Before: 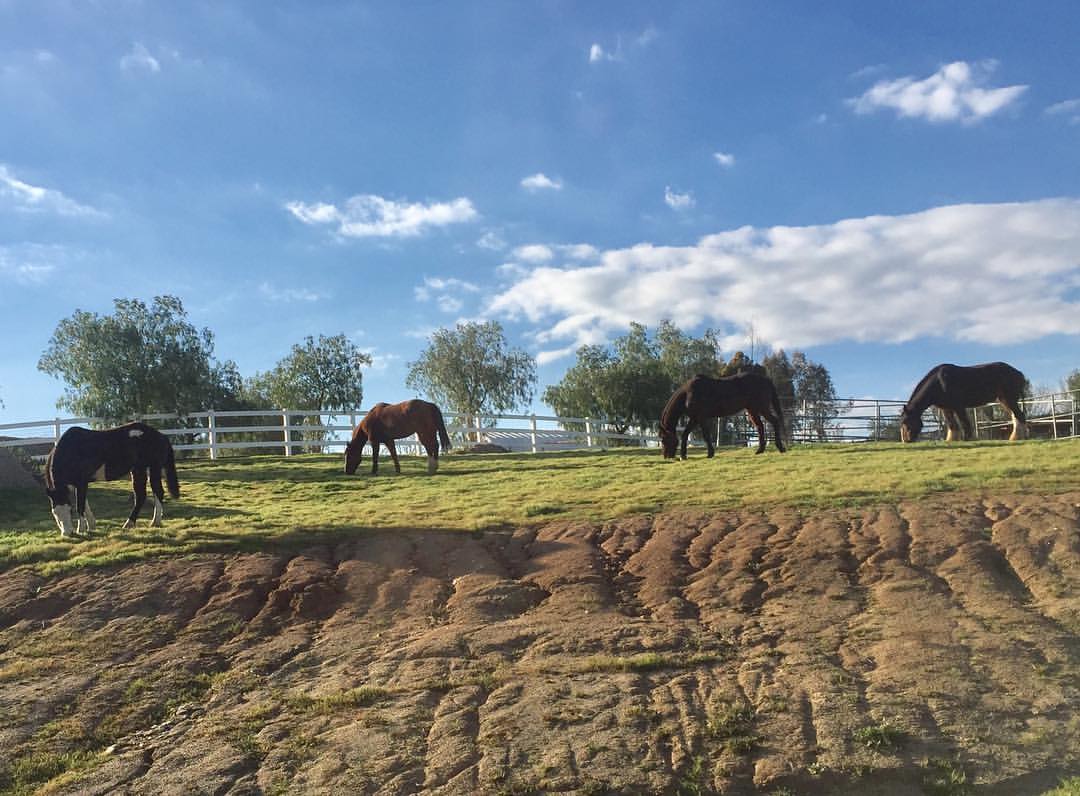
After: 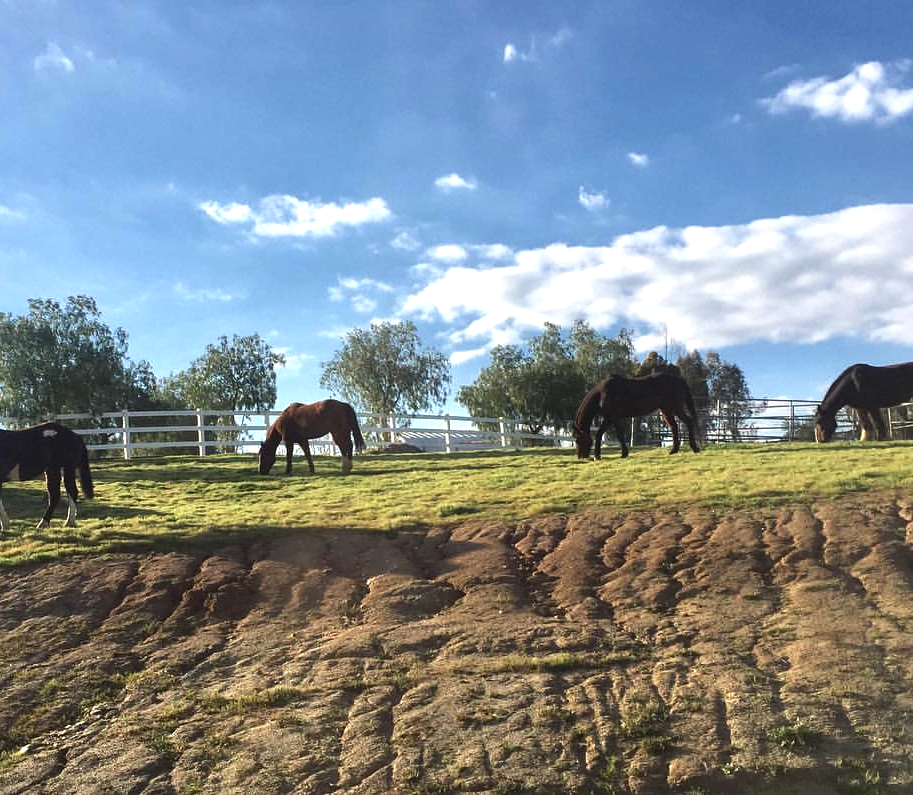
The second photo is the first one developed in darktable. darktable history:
crop: left 8.015%, right 7.442%
color balance rgb: perceptual saturation grading › global saturation 0.063%, perceptual brilliance grading › highlights 15.641%, perceptual brilliance grading › shadows -13.748%
